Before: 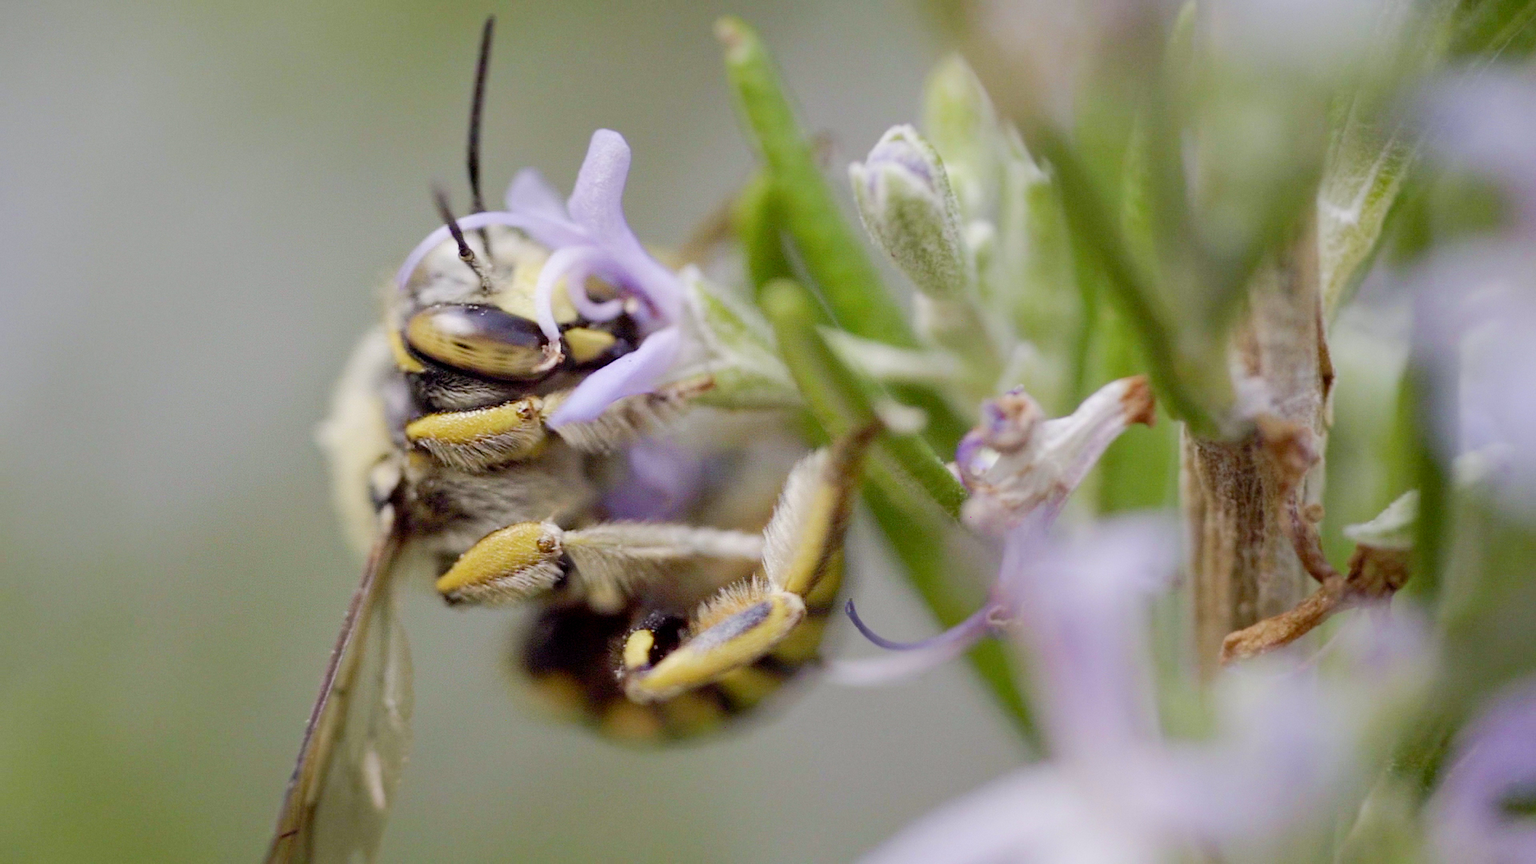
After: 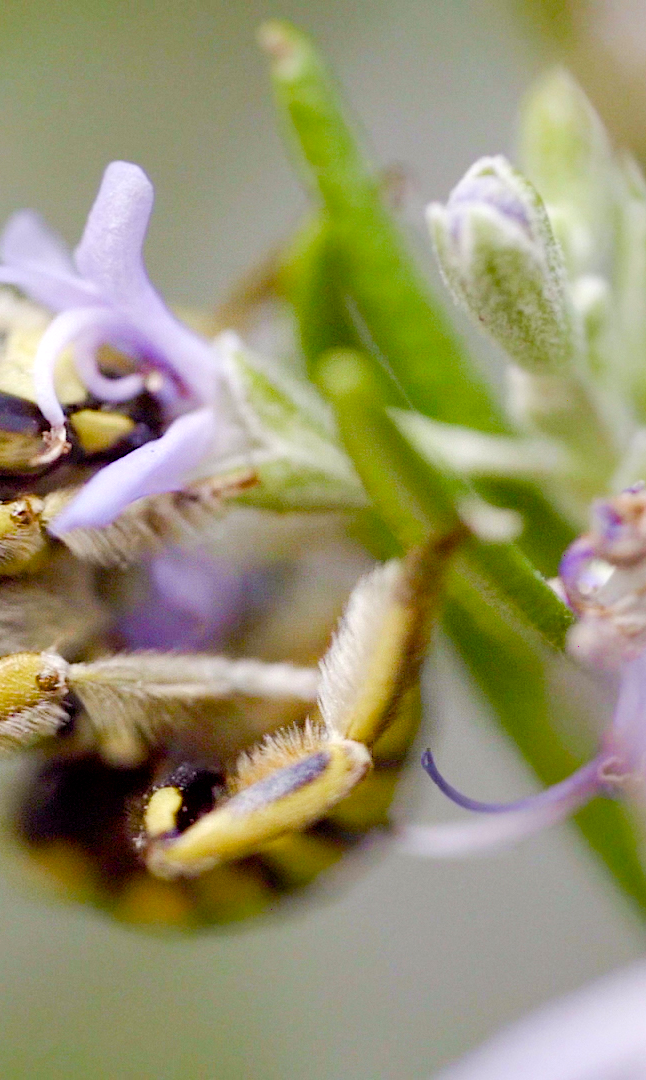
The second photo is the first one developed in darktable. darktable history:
crop: left 33.108%, right 33.216%
color balance rgb: perceptual saturation grading › global saturation 0.597%, perceptual saturation grading › highlights -17.865%, perceptual saturation grading › mid-tones 32.614%, perceptual saturation grading › shadows 50.451%, perceptual brilliance grading › highlights 8.317%, perceptual brilliance grading › mid-tones 2.937%, perceptual brilliance grading › shadows 1.245%, global vibrance 20%
